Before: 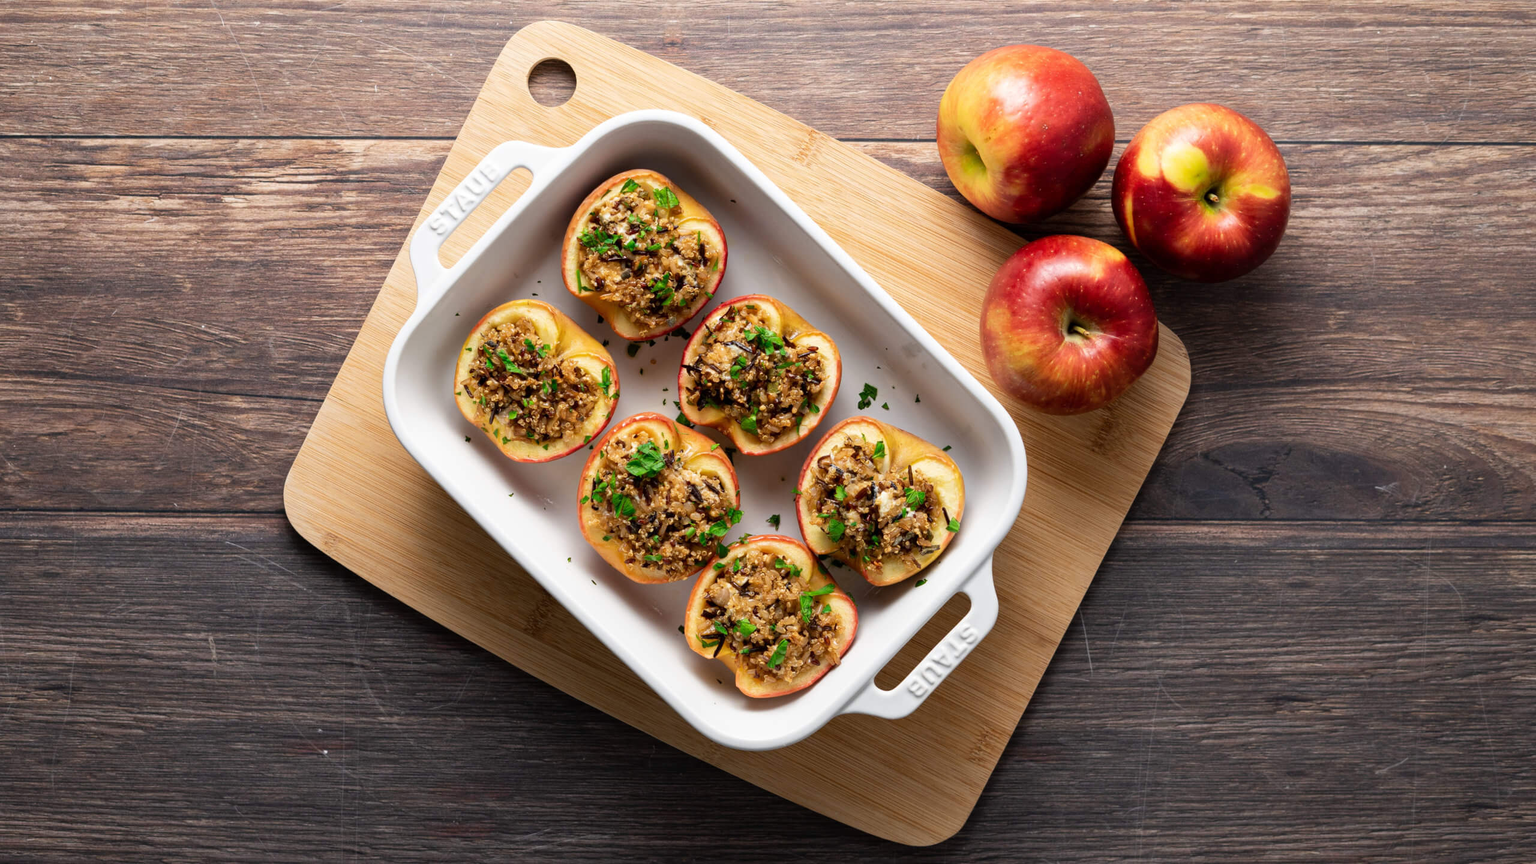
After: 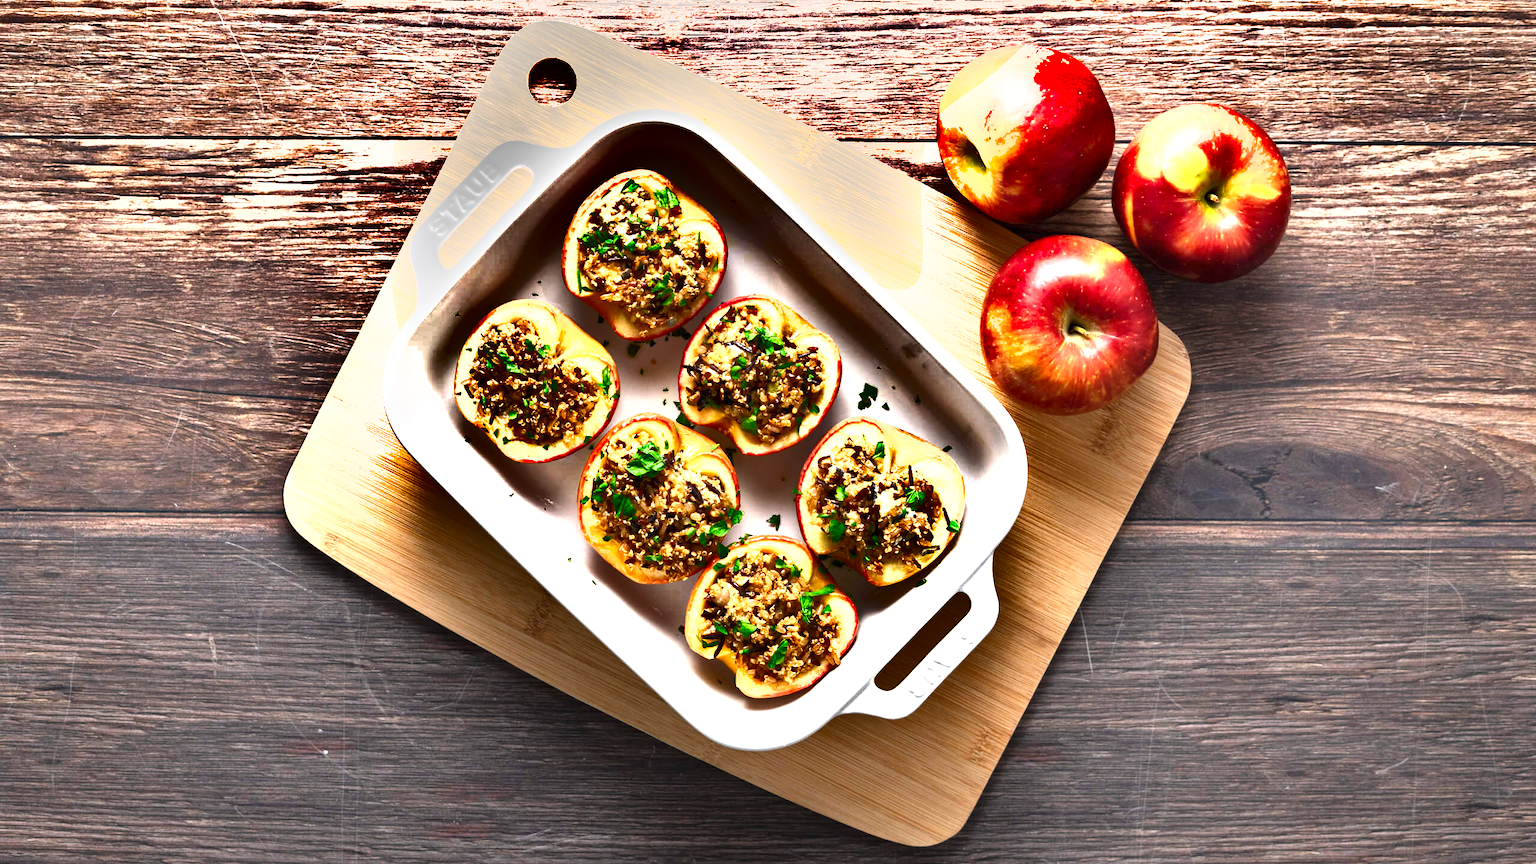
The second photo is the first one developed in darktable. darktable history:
shadows and highlights: shadows 24.5, highlights -78.15, soften with gaussian
exposure: black level correction 0, exposure 1.379 EV, compensate exposure bias true, compensate highlight preservation false
